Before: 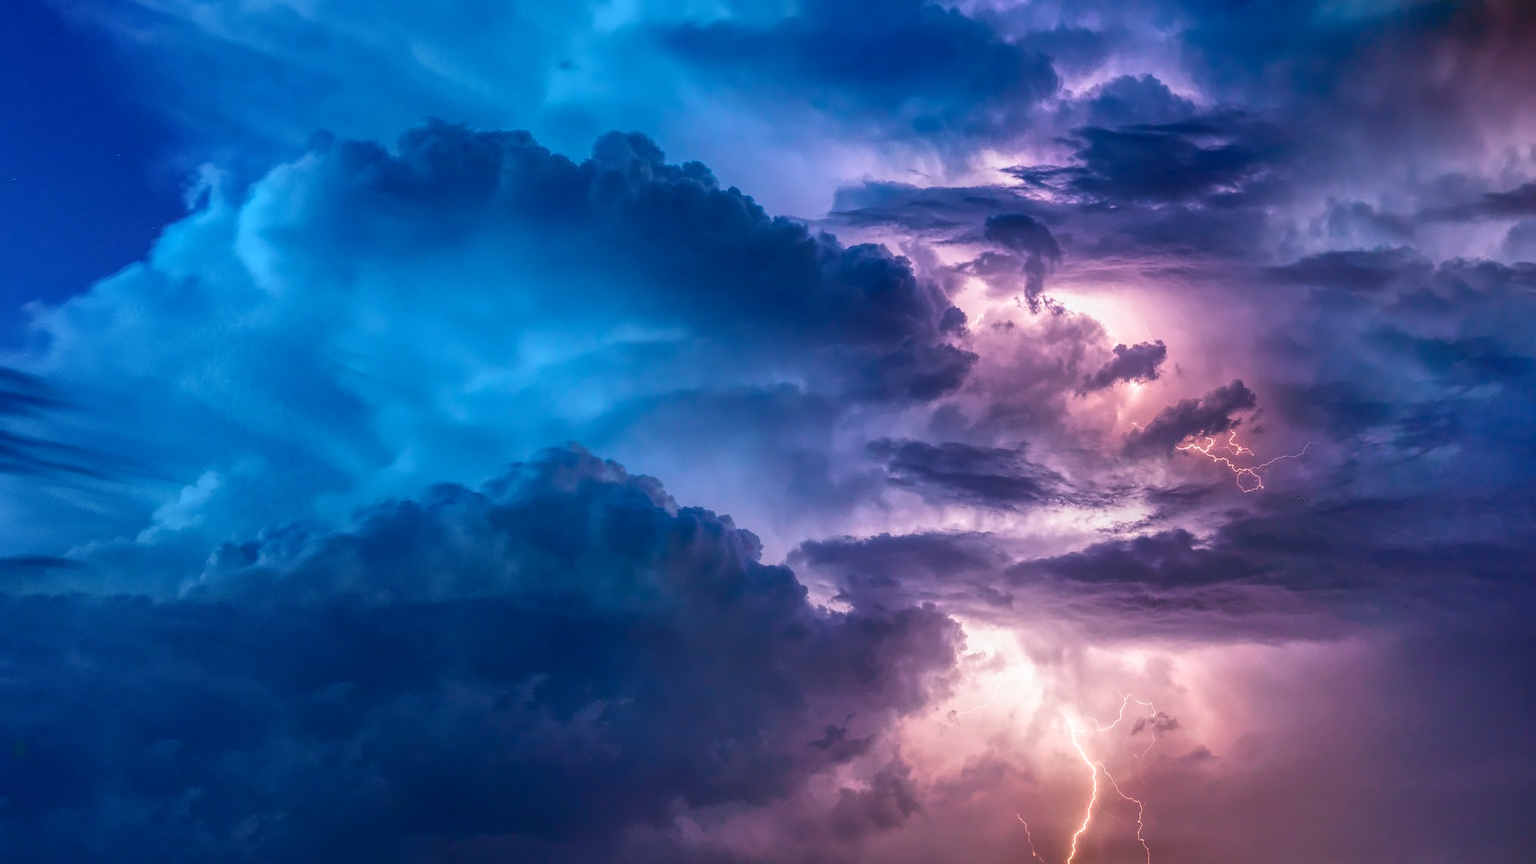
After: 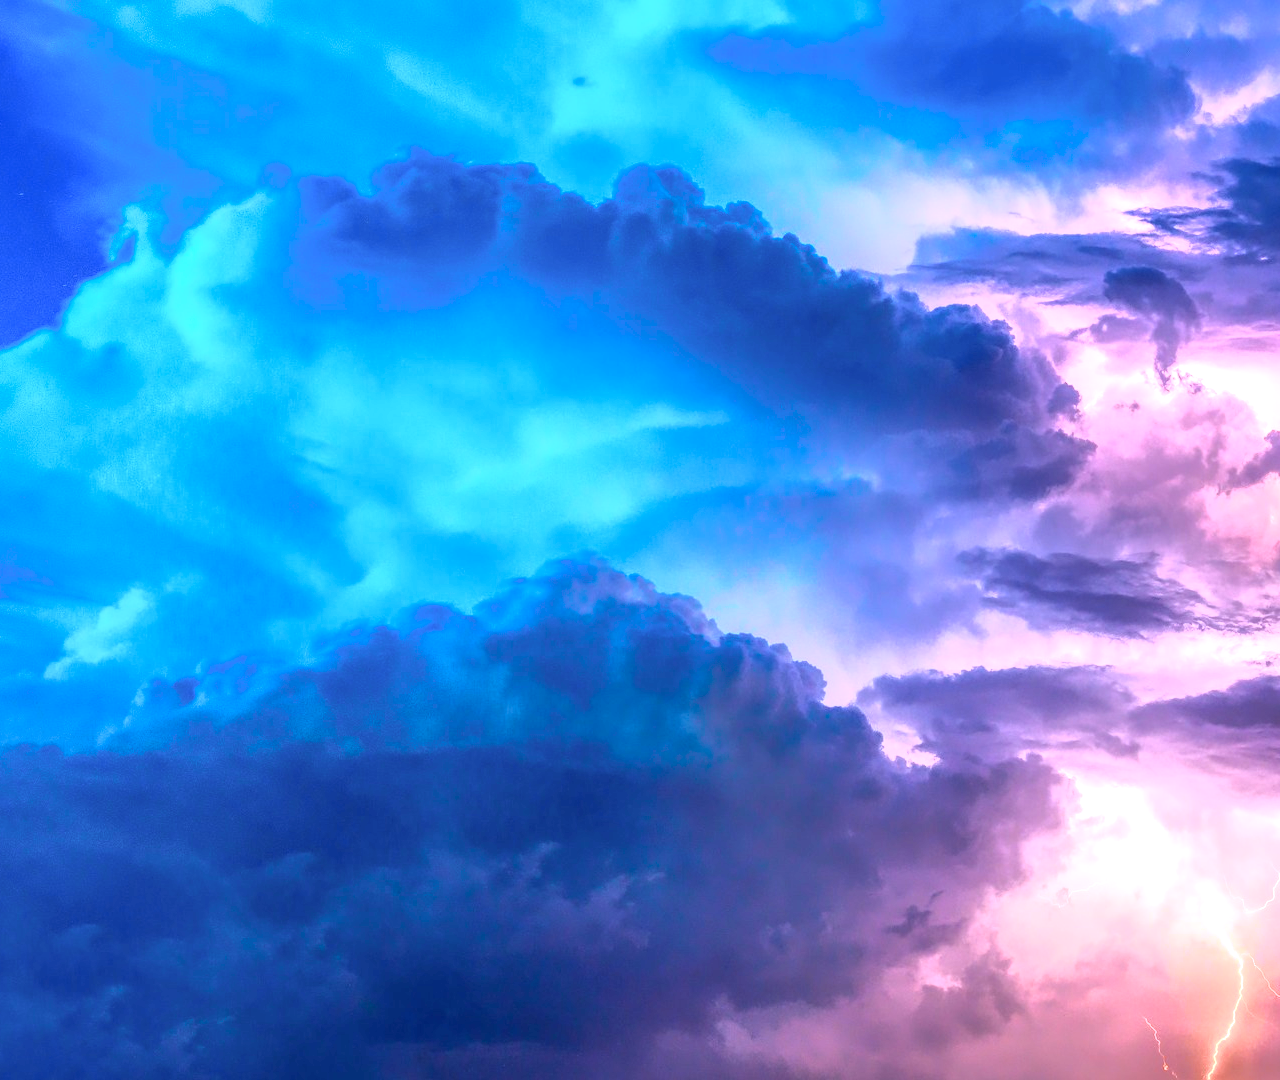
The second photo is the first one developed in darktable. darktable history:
contrast brightness saturation: contrast 0.03, brightness 0.06, saturation 0.13
exposure: black level correction 0, exposure 0.9 EV, compensate highlight preservation false
crop and rotate: left 6.617%, right 26.717%
tone curve: curves: ch0 [(0, 0) (0.105, 0.068) (0.195, 0.162) (0.283, 0.283) (0.384, 0.404) (0.485, 0.531) (0.638, 0.681) (0.795, 0.879) (1, 0.977)]; ch1 [(0, 0) (0.161, 0.092) (0.35, 0.33) (0.379, 0.401) (0.456, 0.469) (0.504, 0.501) (0.512, 0.523) (0.58, 0.597) (0.635, 0.646) (1, 1)]; ch2 [(0, 0) (0.371, 0.362) (0.437, 0.437) (0.5, 0.5) (0.53, 0.523) (0.56, 0.58) (0.622, 0.606) (1, 1)], color space Lab, independent channels, preserve colors none
